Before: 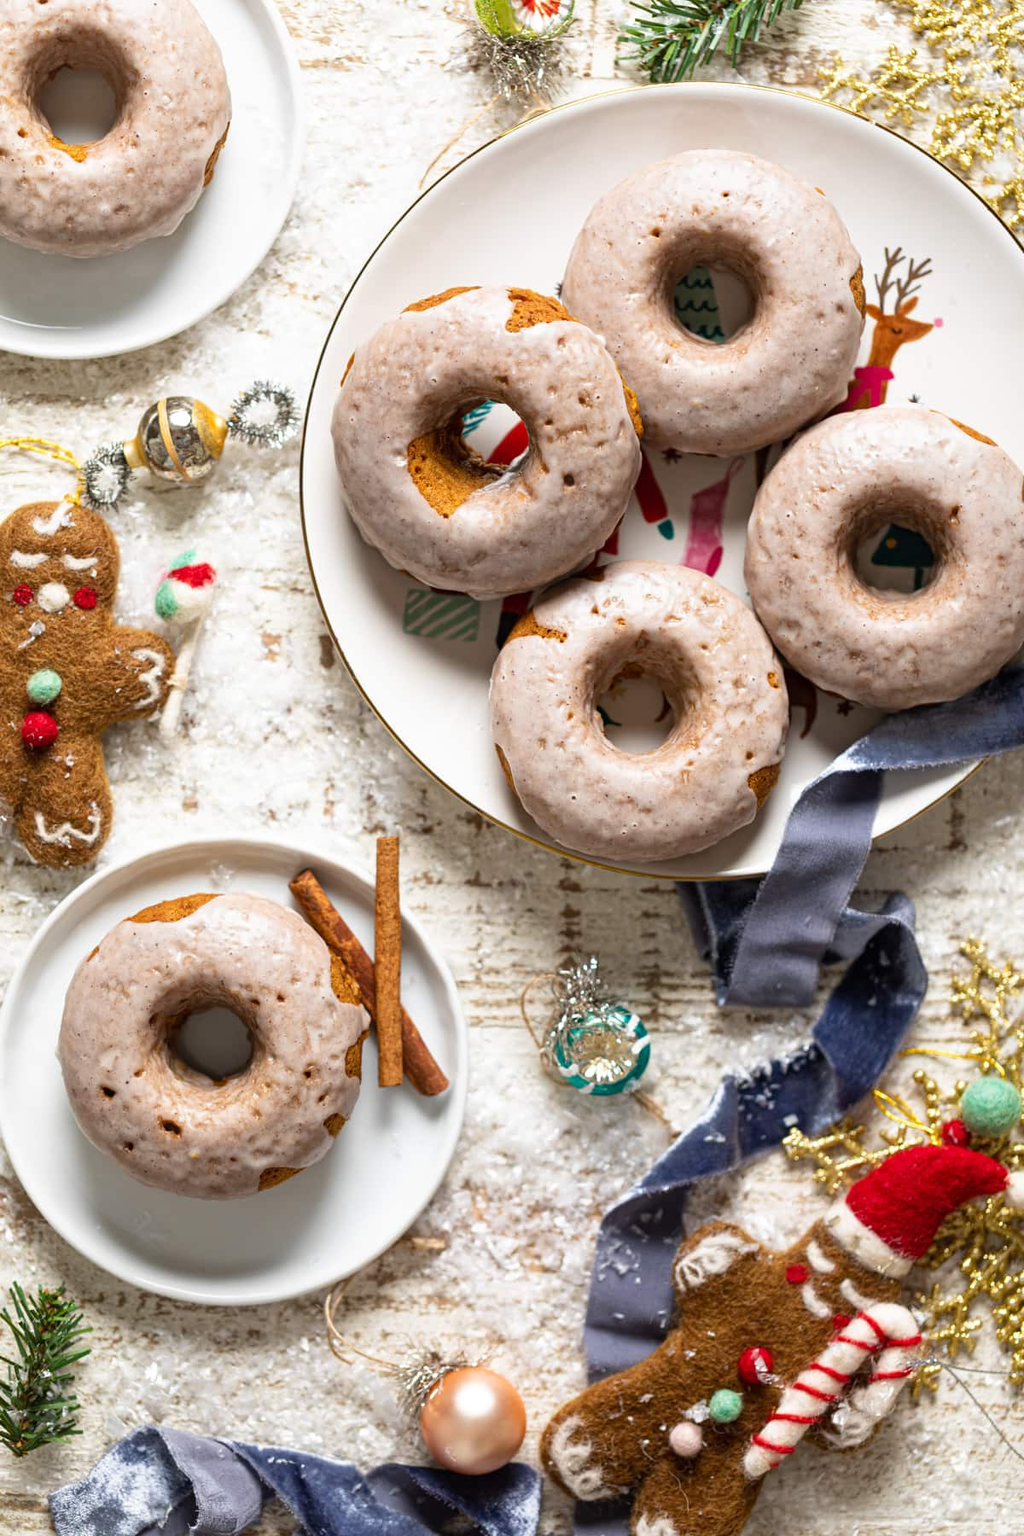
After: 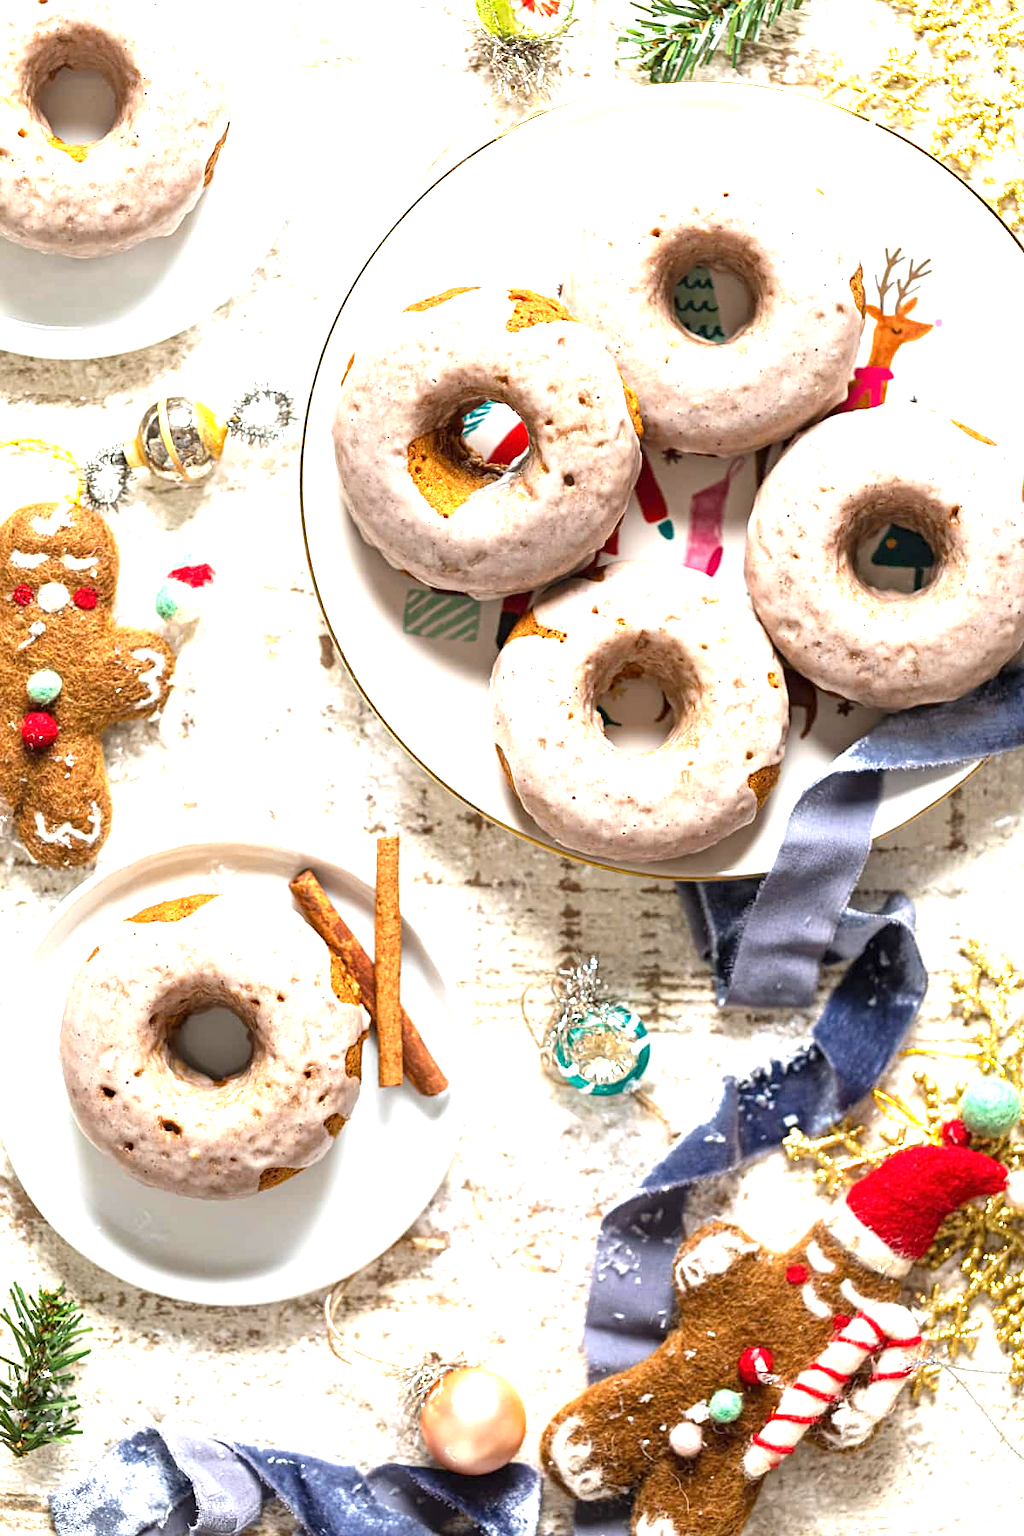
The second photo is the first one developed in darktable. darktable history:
exposure: black level correction 0, exposure 1.2 EV, compensate highlight preservation false
sharpen: amount 0.214
